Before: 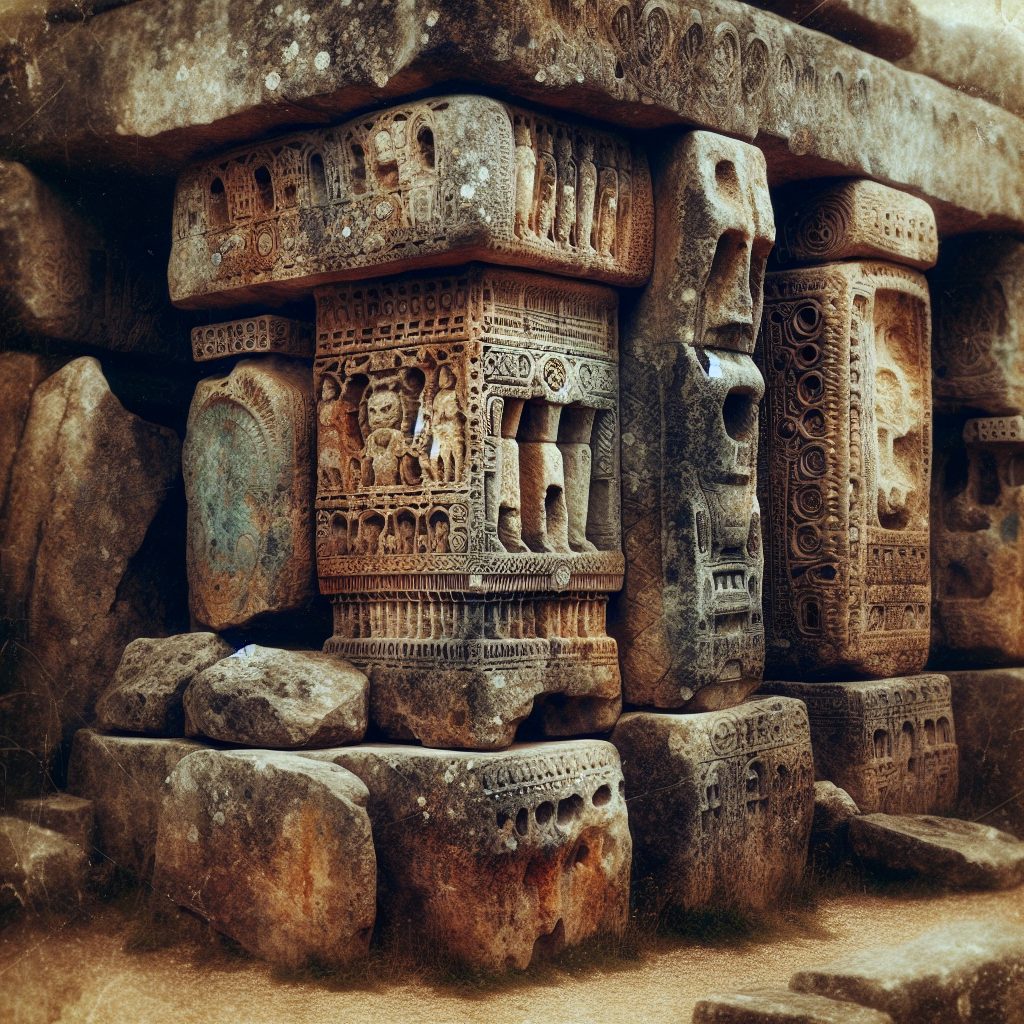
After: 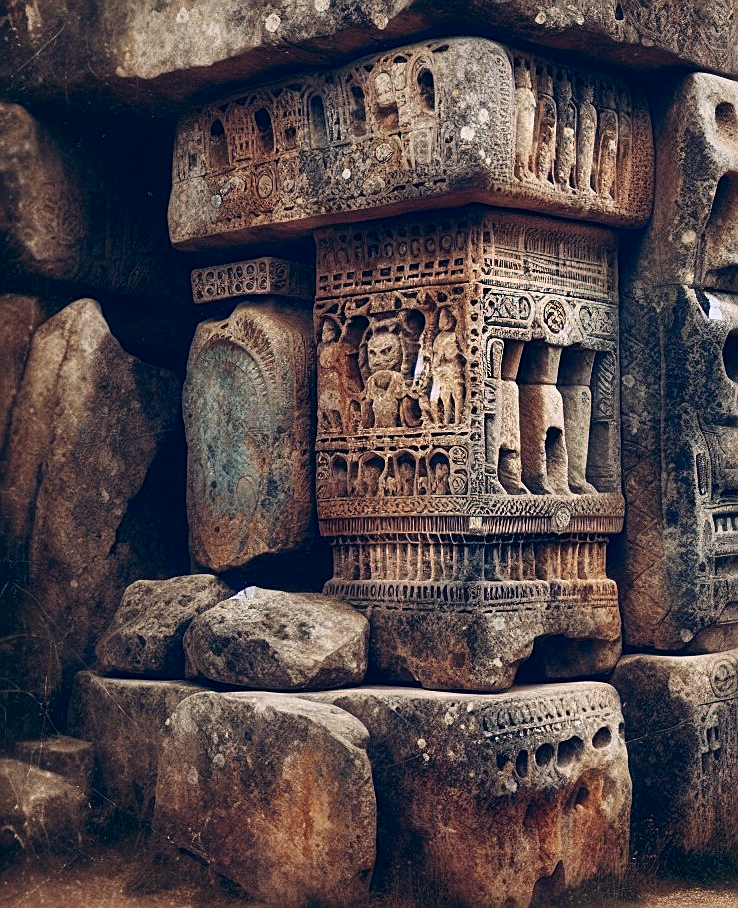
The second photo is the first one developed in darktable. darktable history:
sharpen: on, module defaults
crop: top 5.759%, right 27.894%, bottom 5.501%
color correction: highlights a* 13.67, highlights b* 5.79, shadows a* -6.24, shadows b* -16.02, saturation 0.867
